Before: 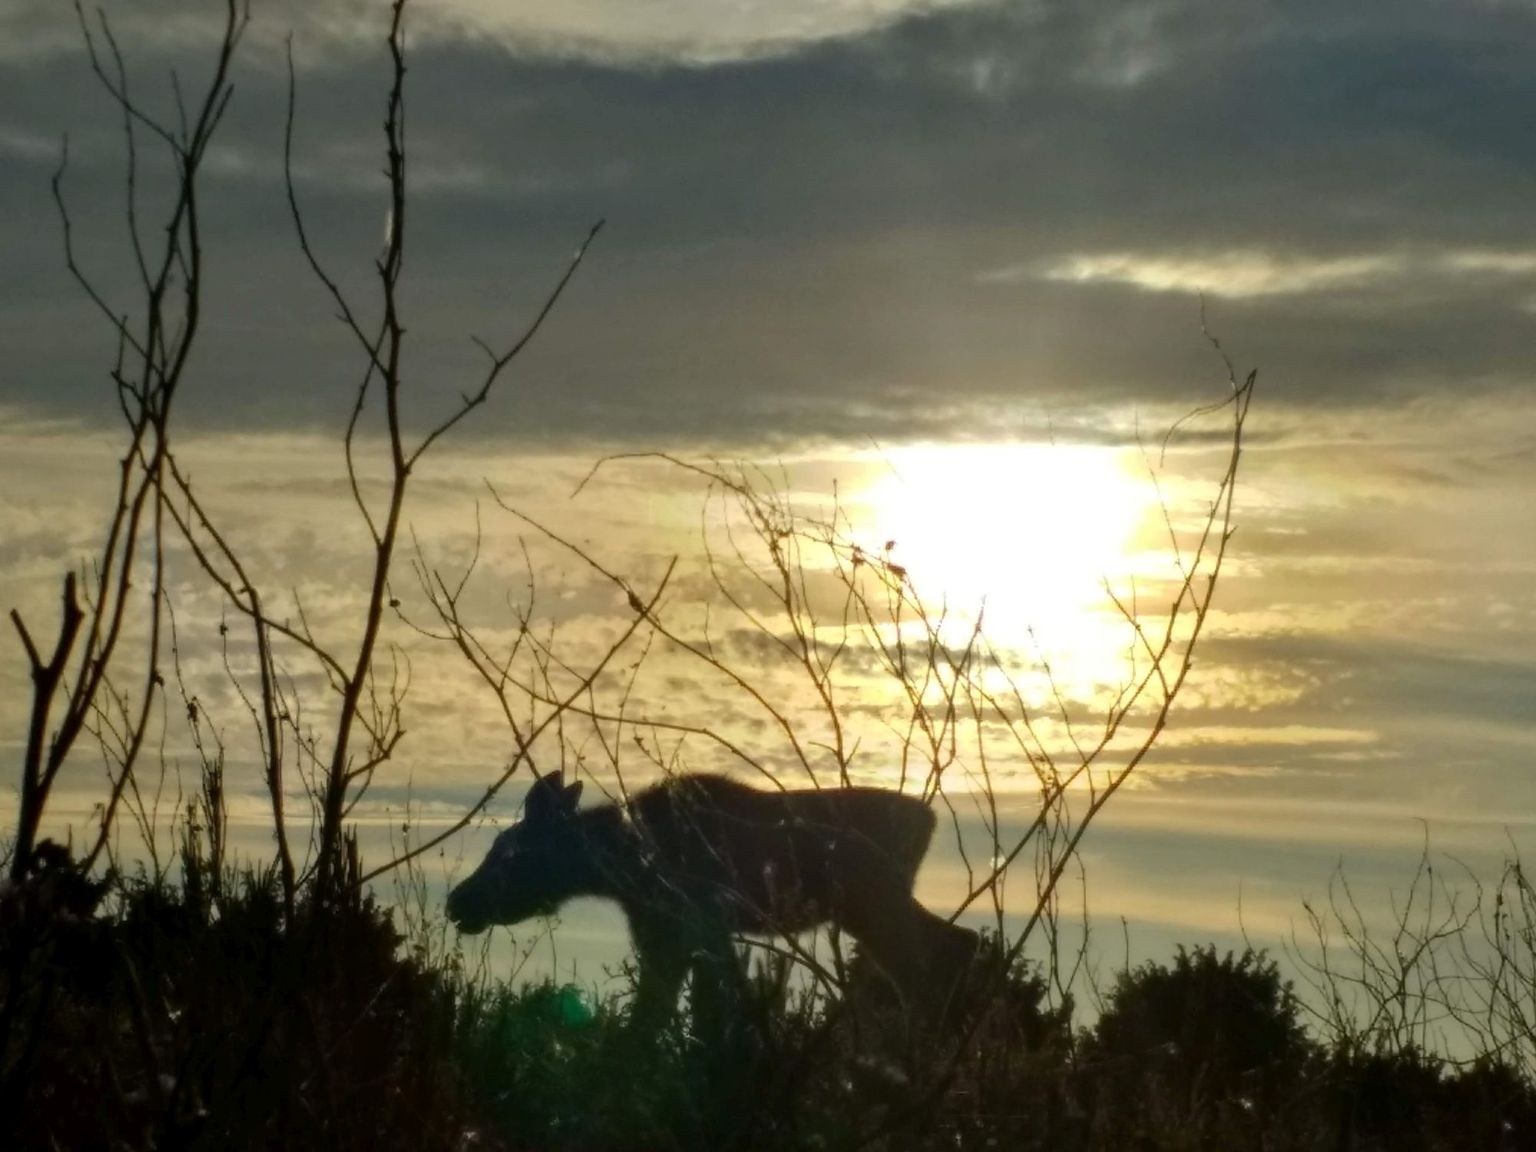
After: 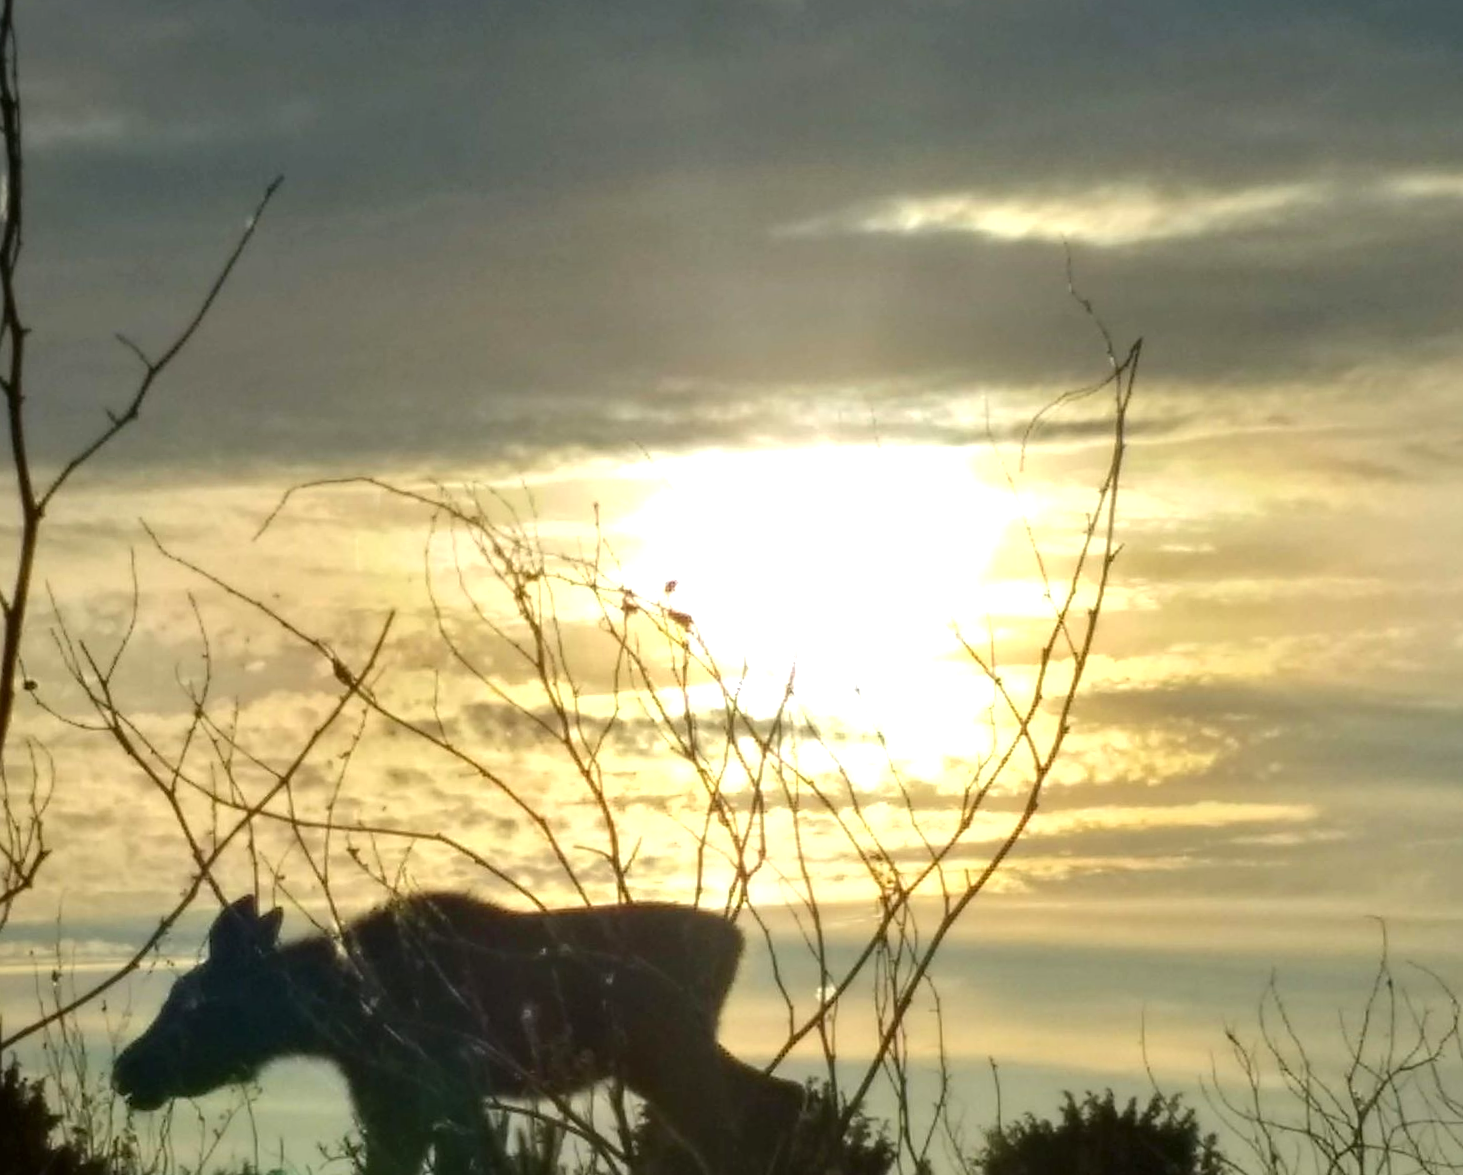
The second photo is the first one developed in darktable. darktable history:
crop: left 23.095%, top 5.827%, bottom 11.854%
rotate and perspective: rotation -2.12°, lens shift (vertical) 0.009, lens shift (horizontal) -0.008, automatic cropping original format, crop left 0.036, crop right 0.964, crop top 0.05, crop bottom 0.959
exposure: exposure 0.485 EV, compensate highlight preservation false
sharpen: amount 0.2
